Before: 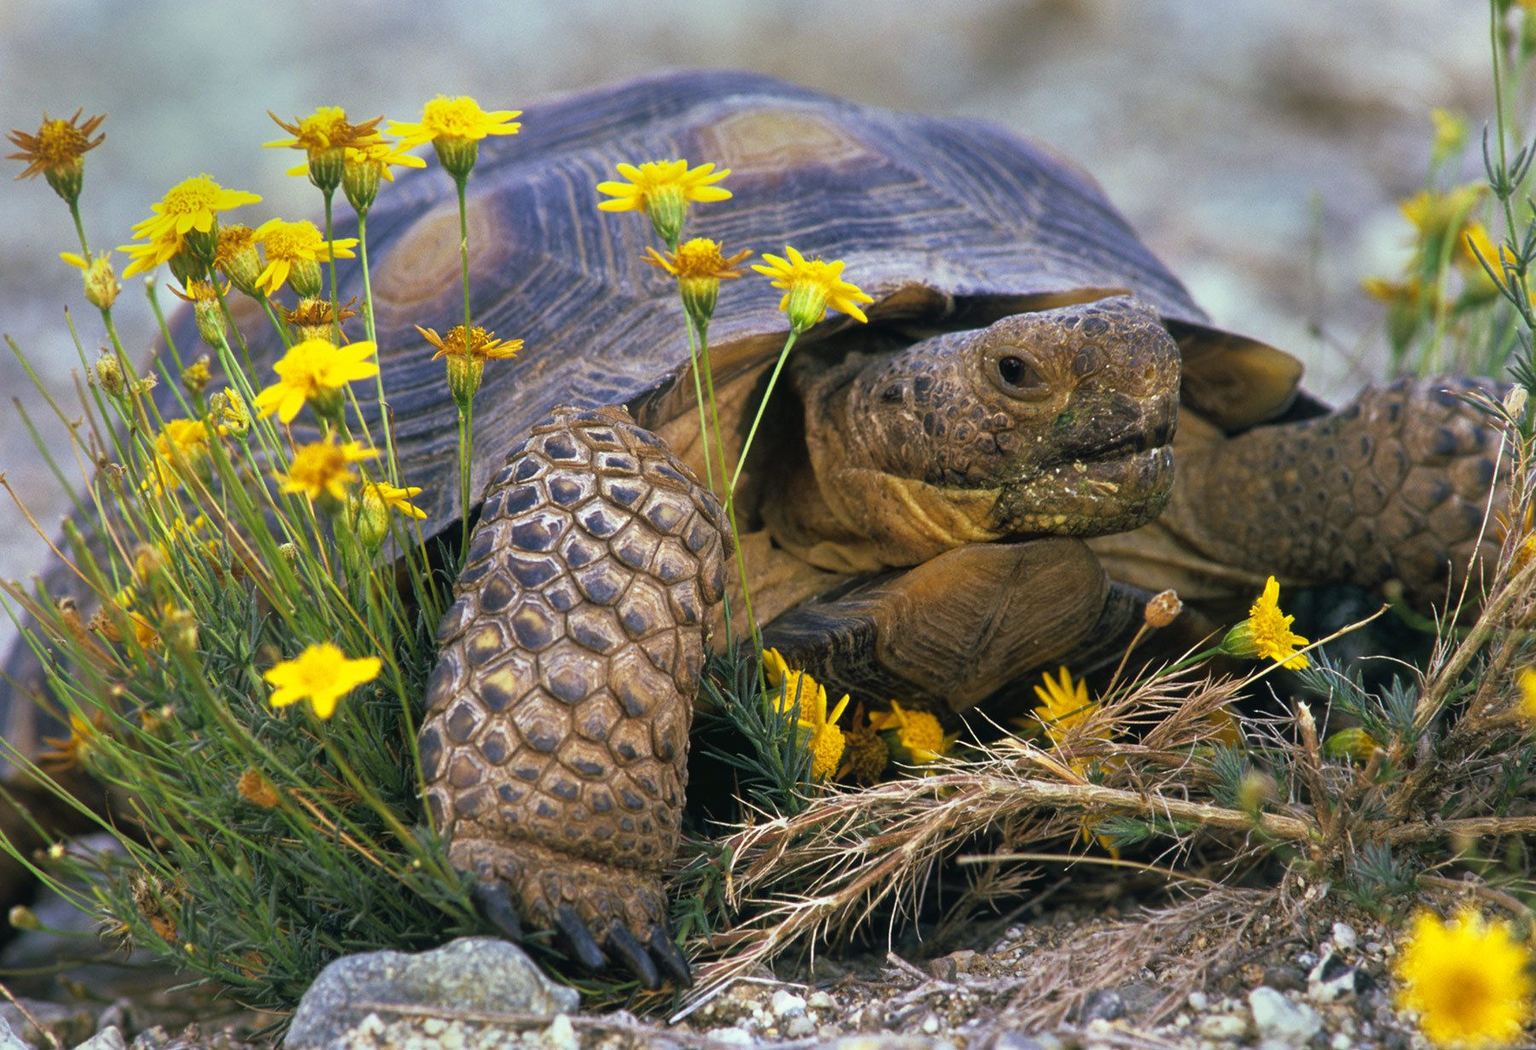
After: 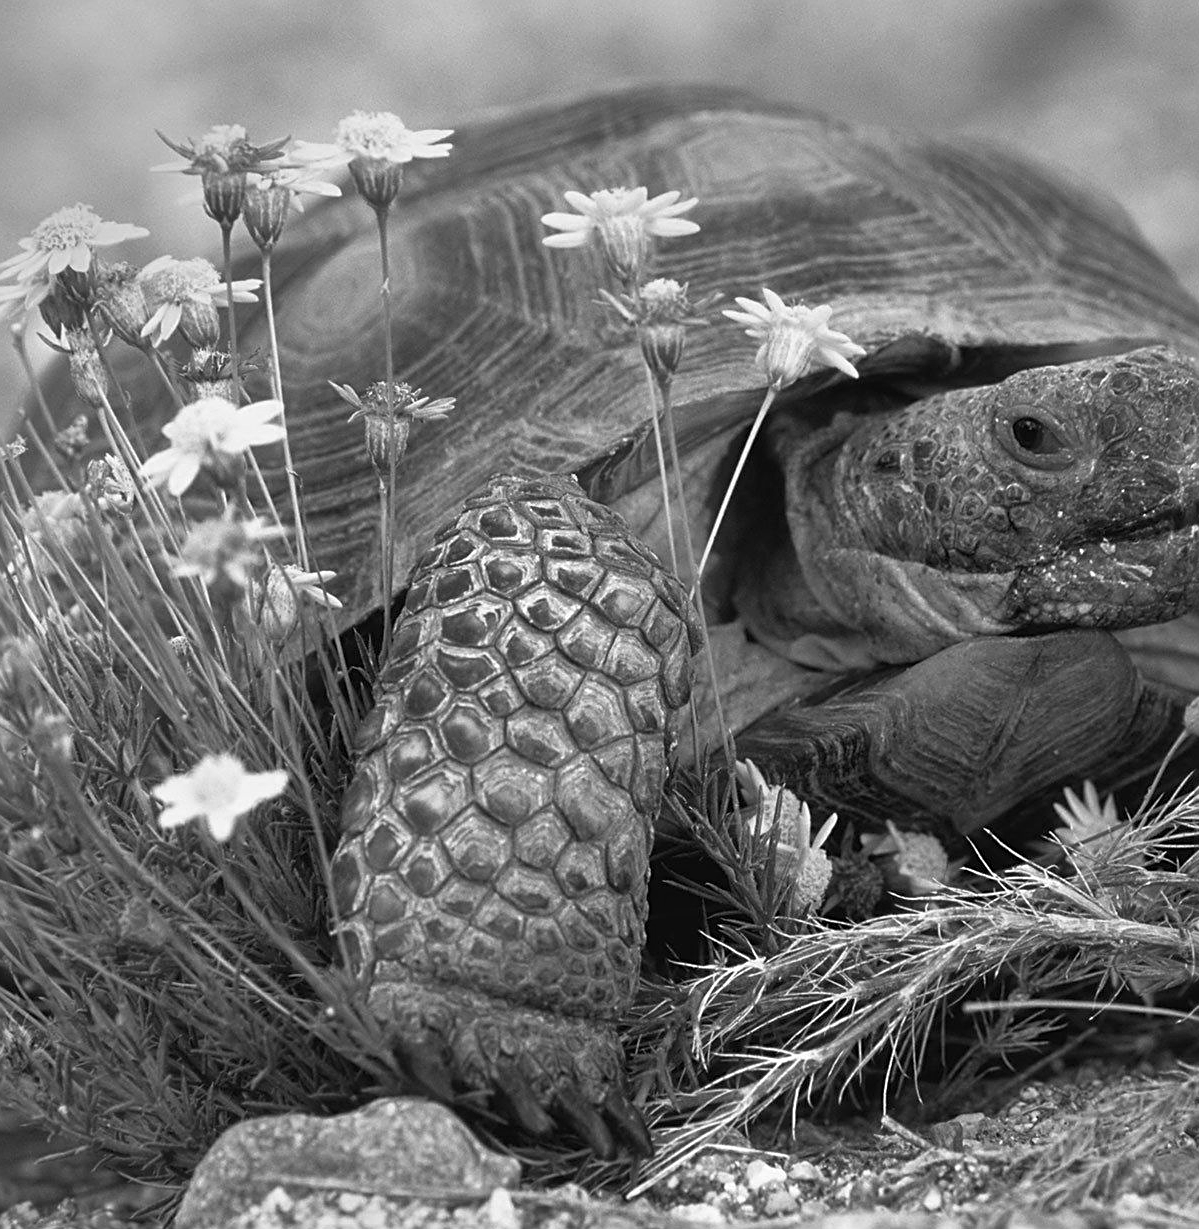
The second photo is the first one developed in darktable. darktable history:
tone equalizer: on, module defaults
sharpen: on, module defaults
crop and rotate: left 8.786%, right 24.548%
monochrome: a 32, b 64, size 2.3, highlights 1
